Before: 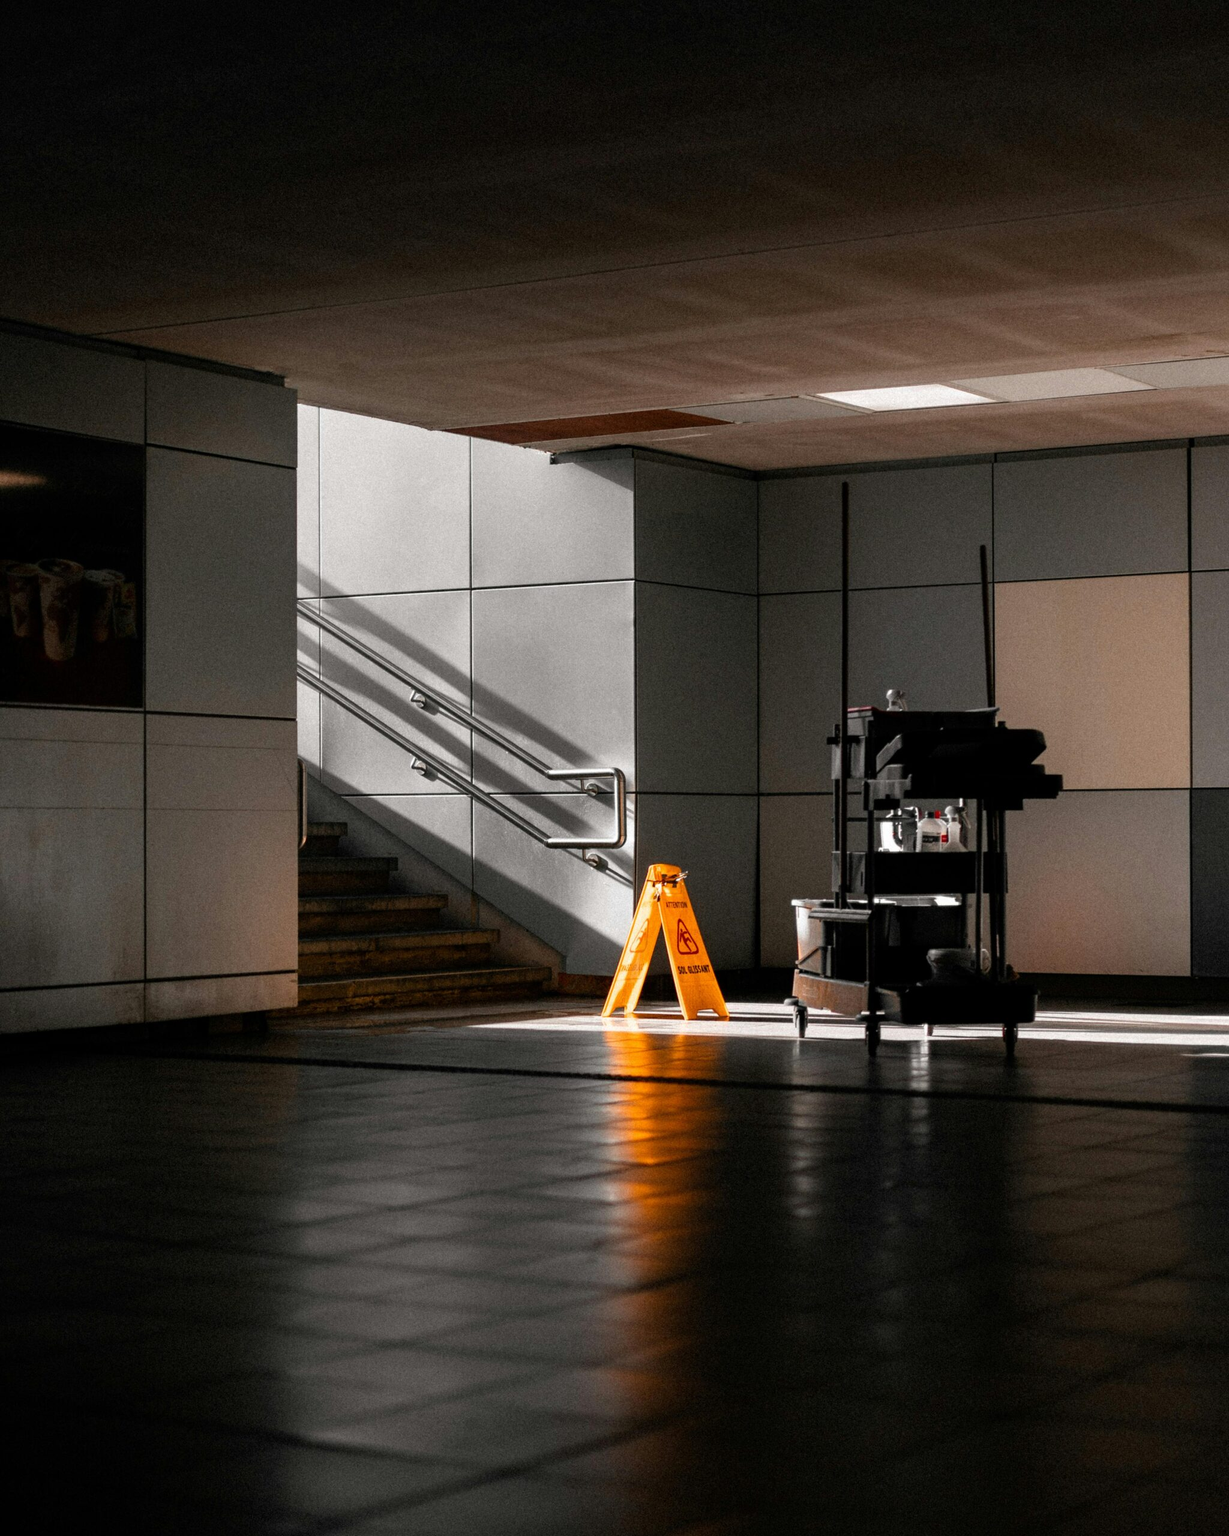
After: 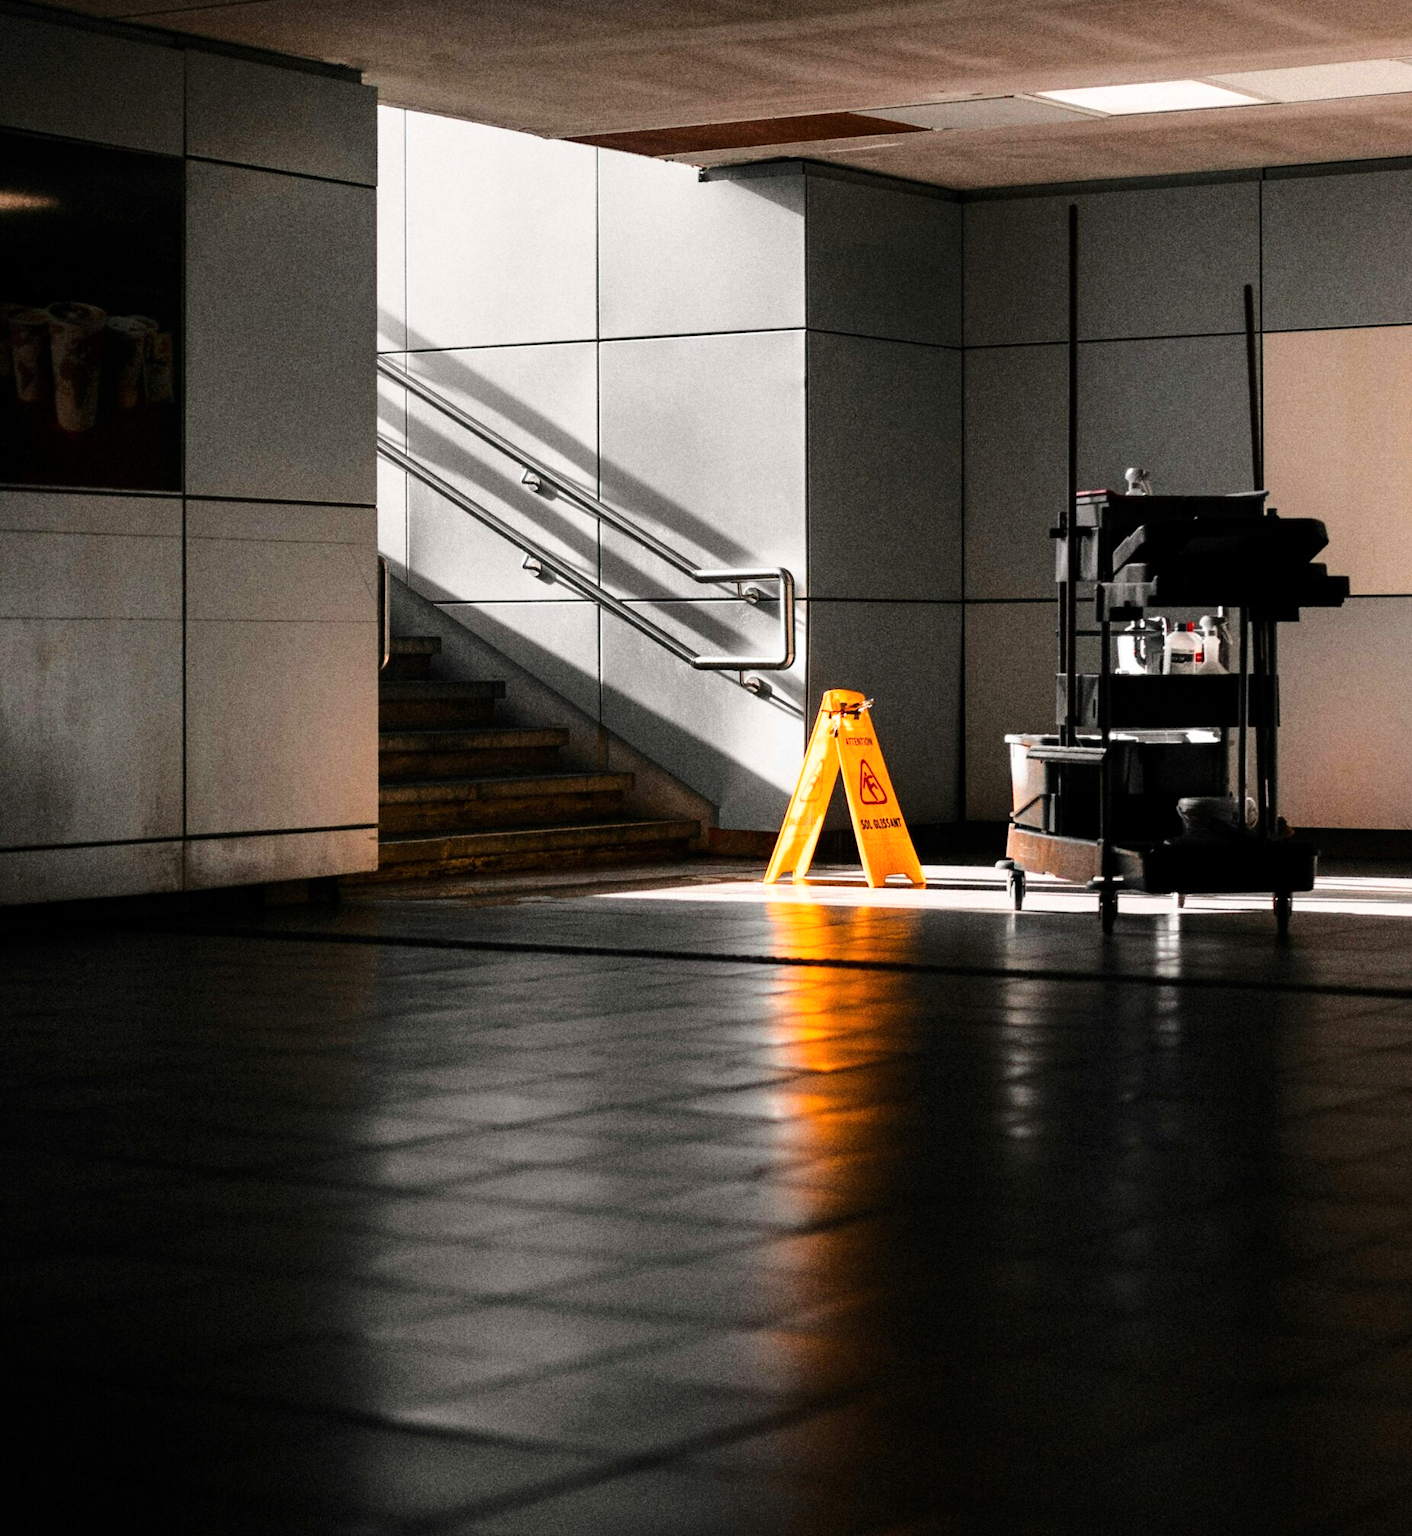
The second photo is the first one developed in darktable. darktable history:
base curve: curves: ch0 [(0, 0) (0.028, 0.03) (0.121, 0.232) (0.46, 0.748) (0.859, 0.968) (1, 1)]
crop: top 20.916%, right 9.437%, bottom 0.316%
